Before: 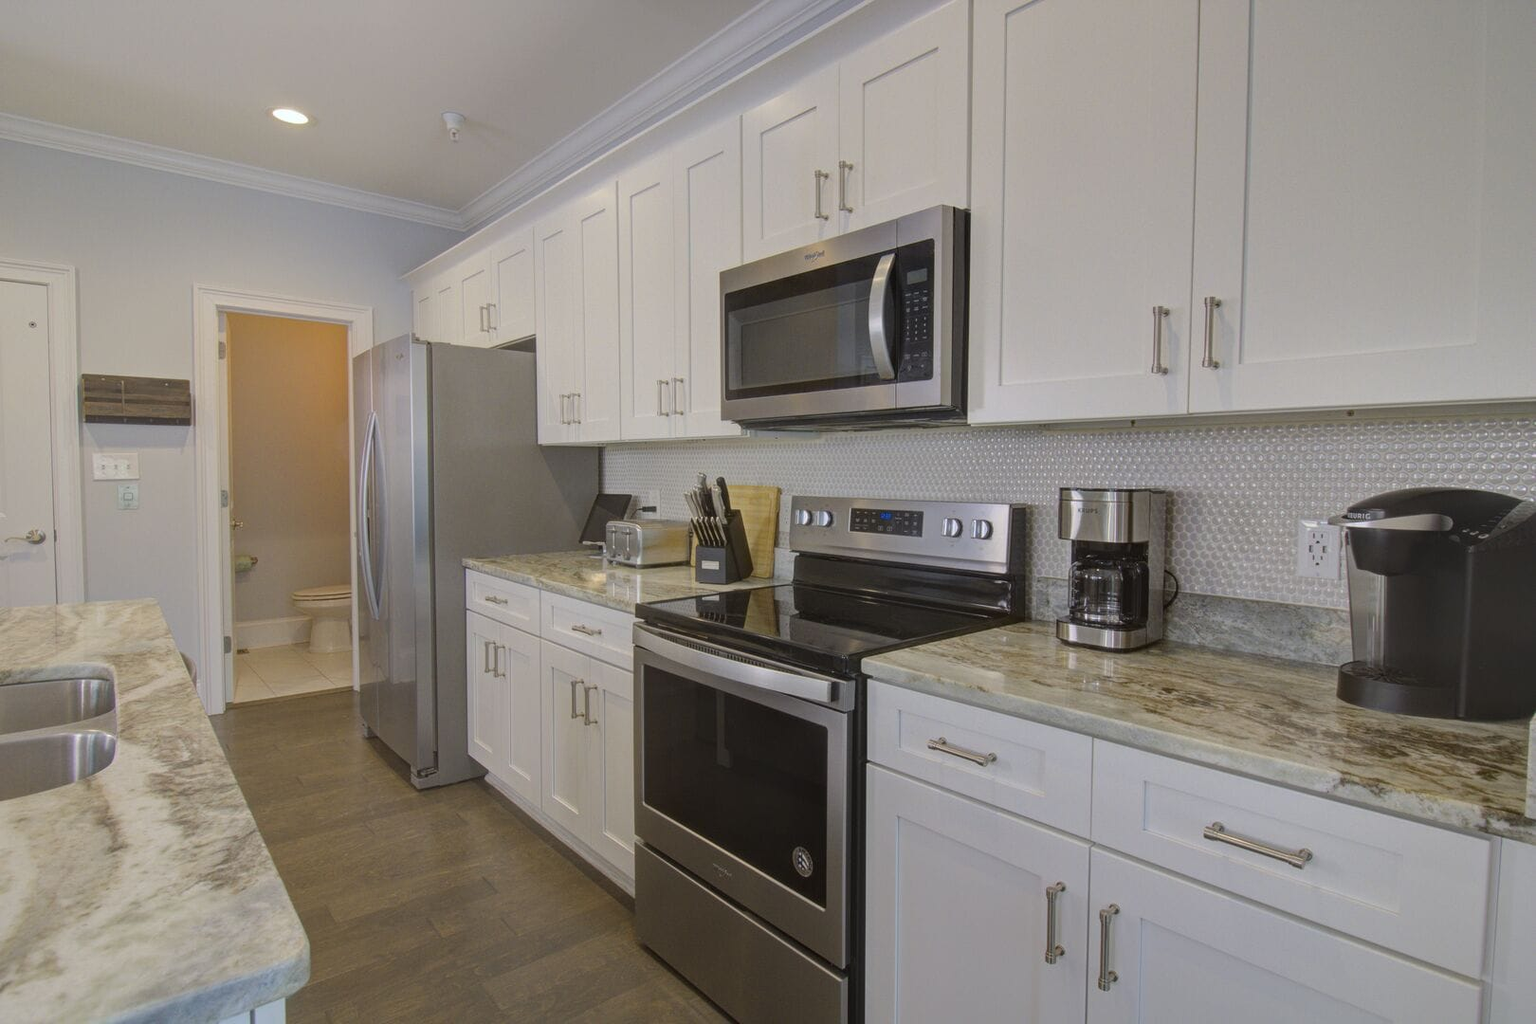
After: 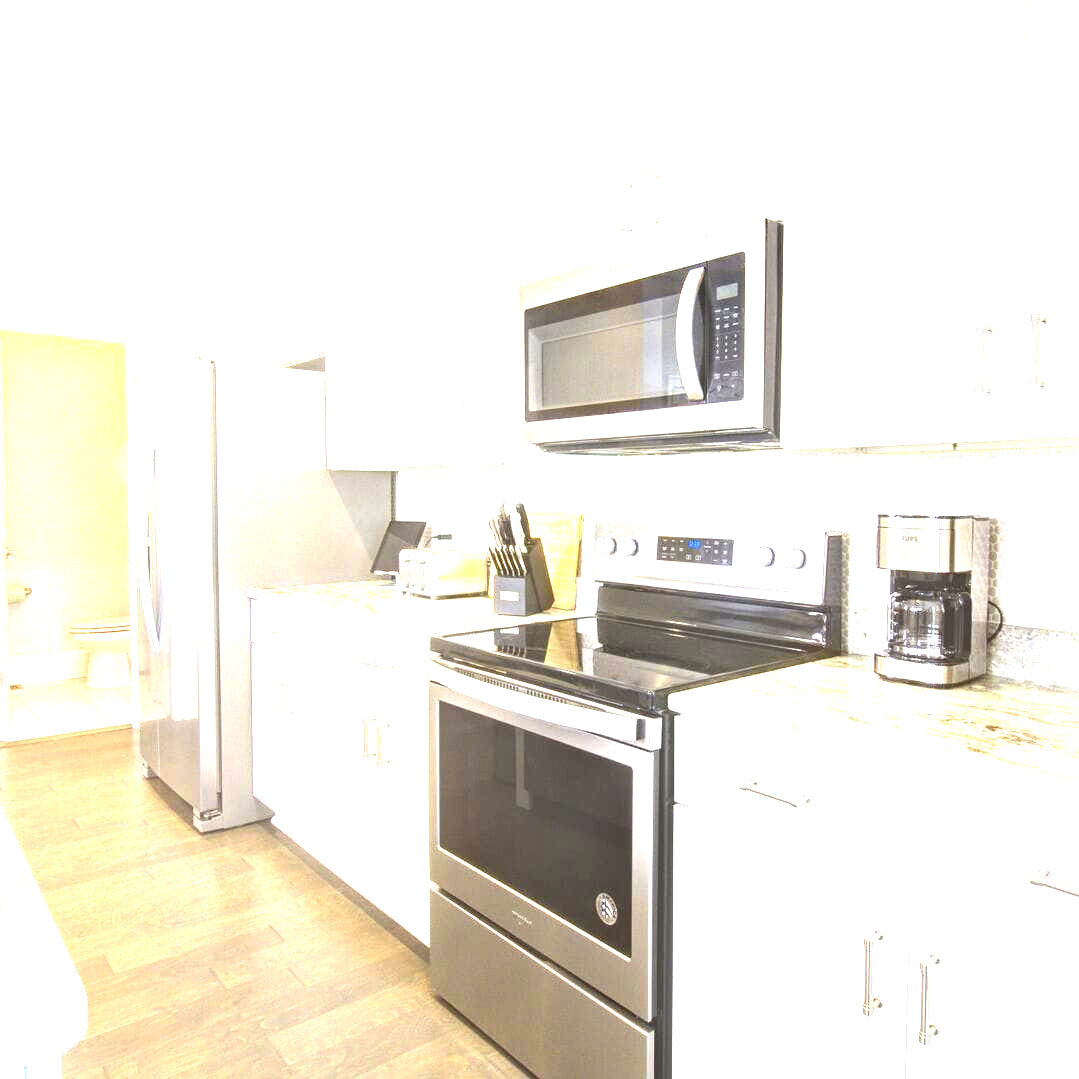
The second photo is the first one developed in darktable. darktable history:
exposure: exposure 3.007 EV, compensate exposure bias true, compensate highlight preservation false
crop and rotate: left 14.853%, right 18.537%
